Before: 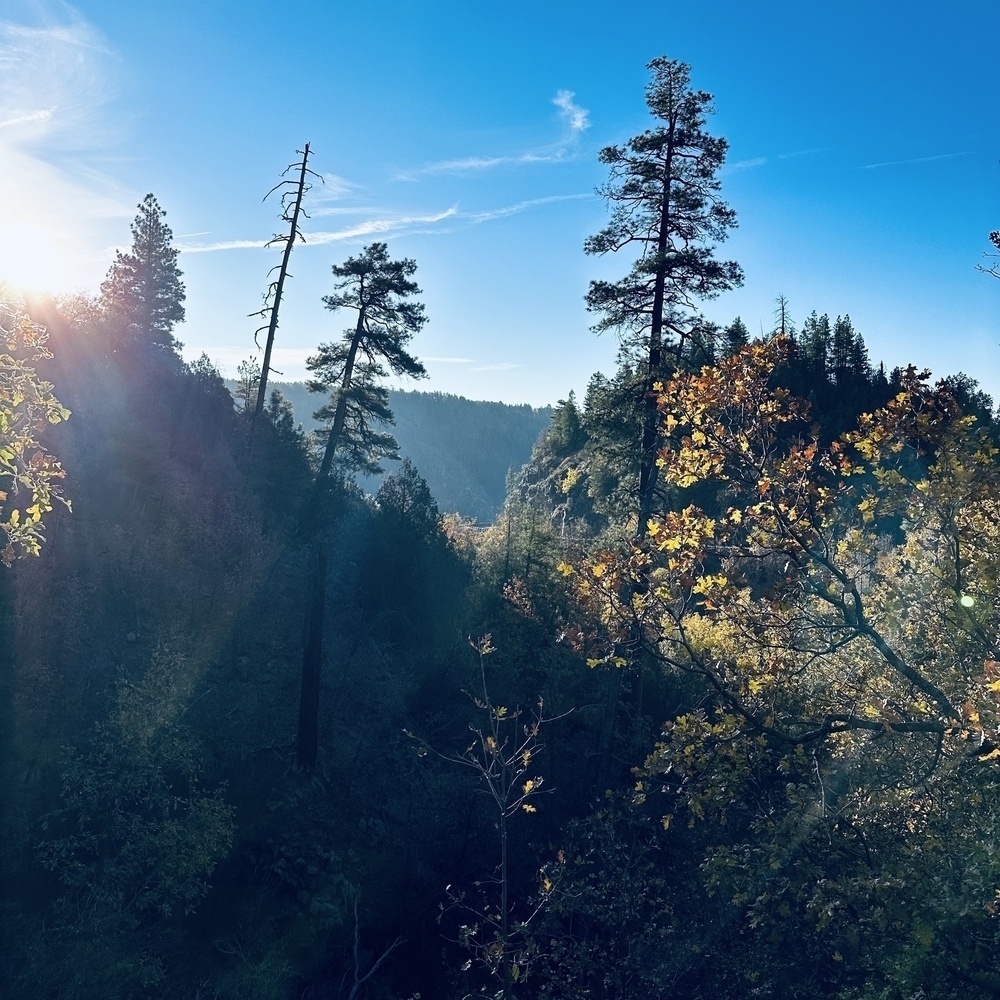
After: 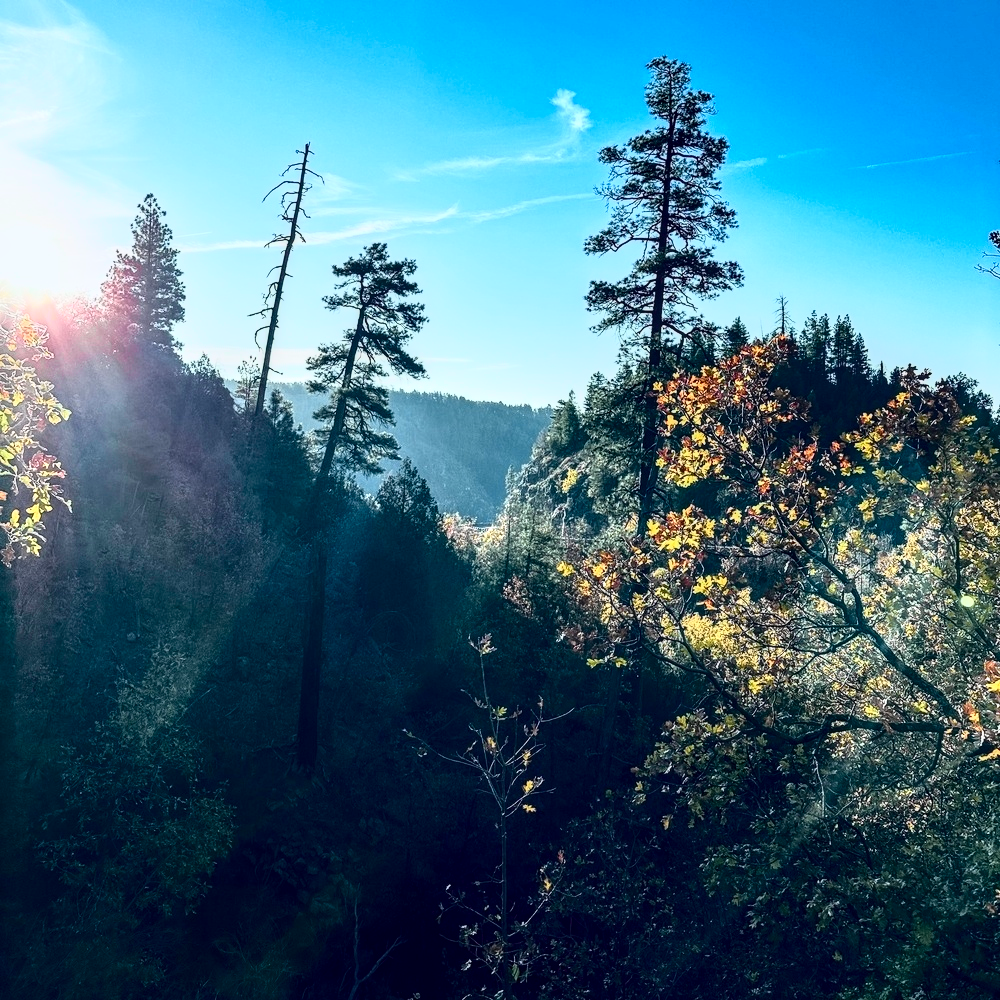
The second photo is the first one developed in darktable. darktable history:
tone curve: curves: ch0 [(0, 0) (0.046, 0.031) (0.163, 0.114) (0.391, 0.432) (0.488, 0.561) (0.695, 0.839) (0.785, 0.904) (1, 0.965)]; ch1 [(0, 0) (0.248, 0.252) (0.427, 0.412) (0.482, 0.462) (0.499, 0.497) (0.518, 0.52) (0.535, 0.577) (0.585, 0.623) (0.679, 0.743) (0.788, 0.809) (1, 1)]; ch2 [(0, 0) (0.313, 0.262) (0.427, 0.417) (0.473, 0.47) (0.503, 0.503) (0.523, 0.515) (0.557, 0.596) (0.598, 0.646) (0.708, 0.771) (1, 1)], color space Lab, independent channels, preserve colors none
local contrast: detail 142%
